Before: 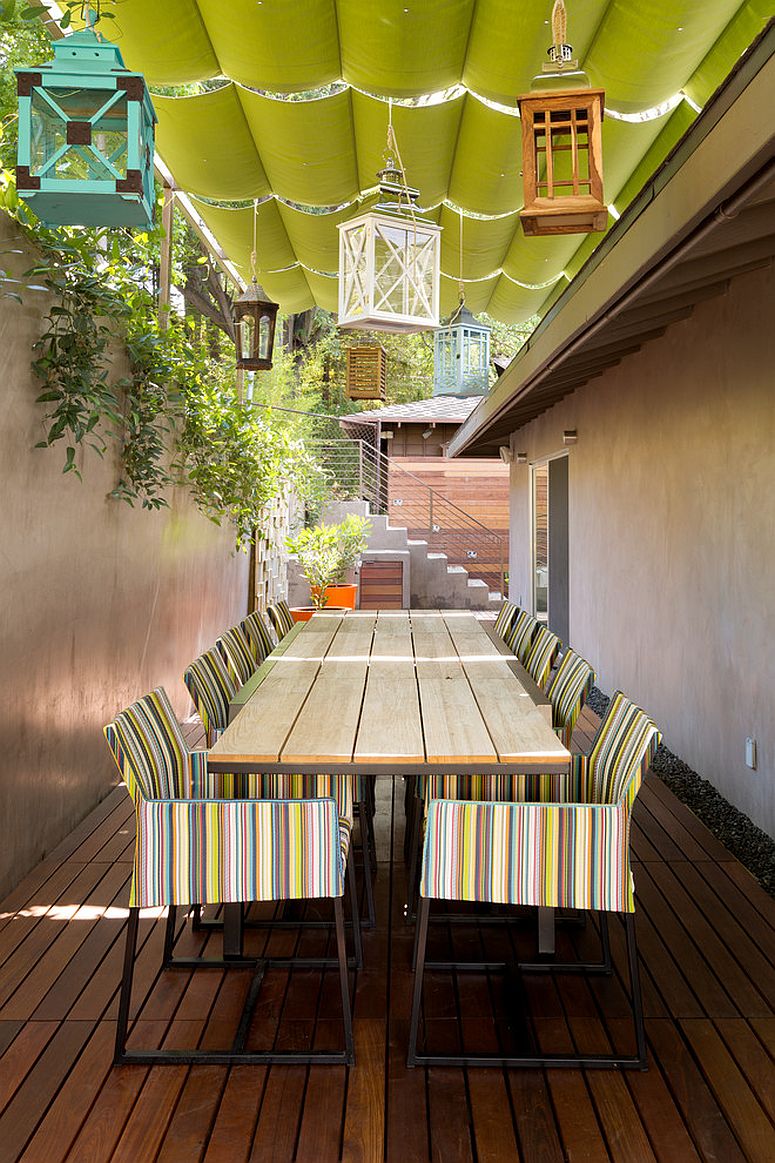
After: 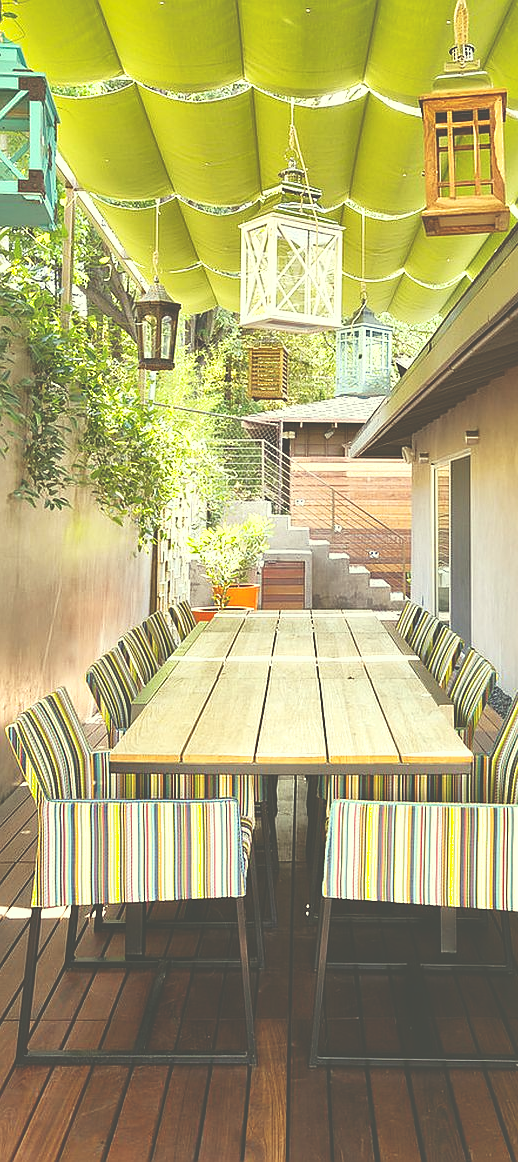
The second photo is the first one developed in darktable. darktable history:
crop and rotate: left 12.671%, right 20.453%
tone curve: curves: ch0 [(0, 0) (0.004, 0.001) (0.133, 0.112) (0.325, 0.362) (0.832, 0.893) (1, 1)], preserve colors none
sharpen: radius 1.025
shadows and highlights: on, module defaults
contrast brightness saturation: contrast 0.205, brightness -0.111, saturation 0.098
color correction: highlights a* -5.86, highlights b* 11.09
exposure: black level correction -0.071, exposure 0.503 EV, compensate highlight preservation false
